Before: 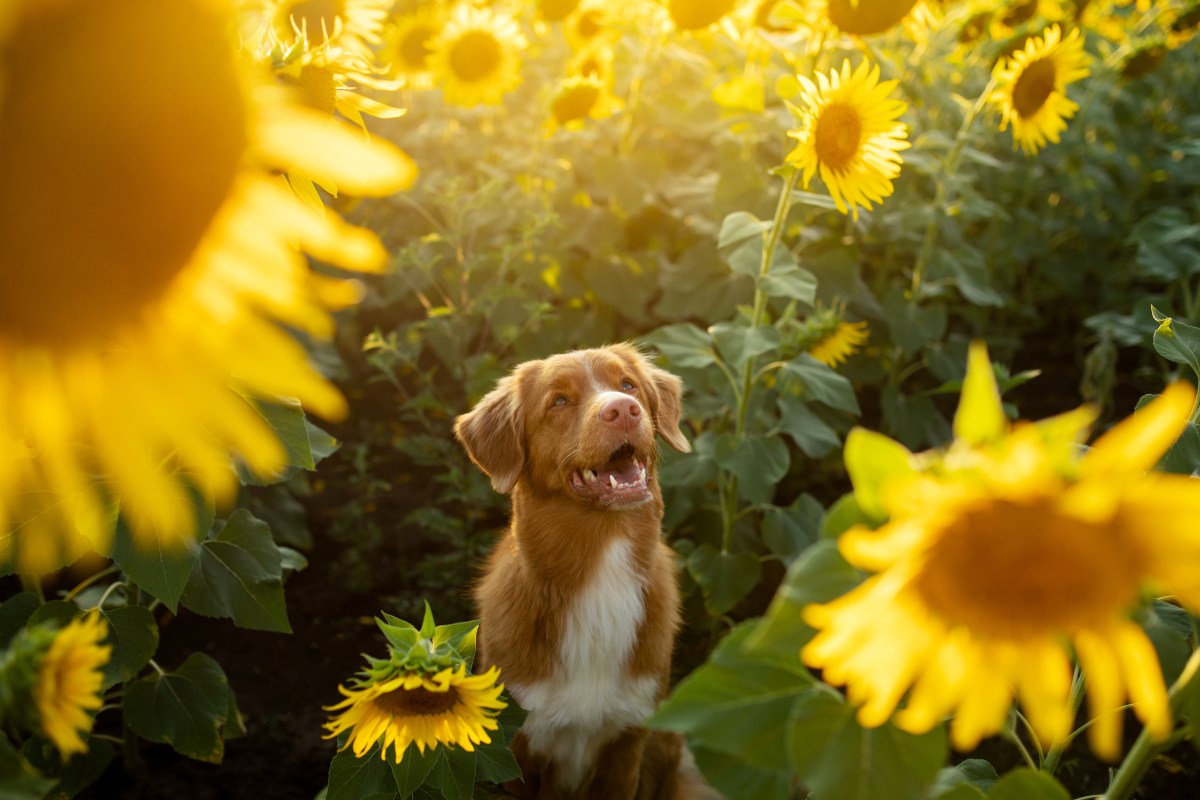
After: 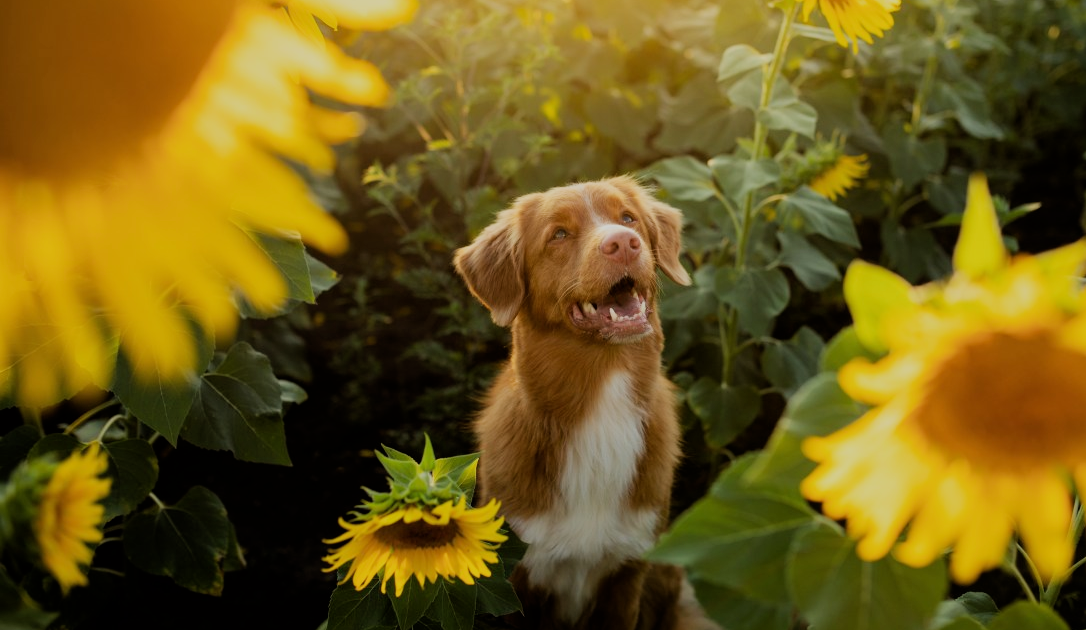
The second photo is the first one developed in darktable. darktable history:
crop: top 20.916%, right 9.437%, bottom 0.316%
filmic rgb: black relative exposure -9.22 EV, white relative exposure 6.77 EV, hardness 3.07, contrast 1.05
